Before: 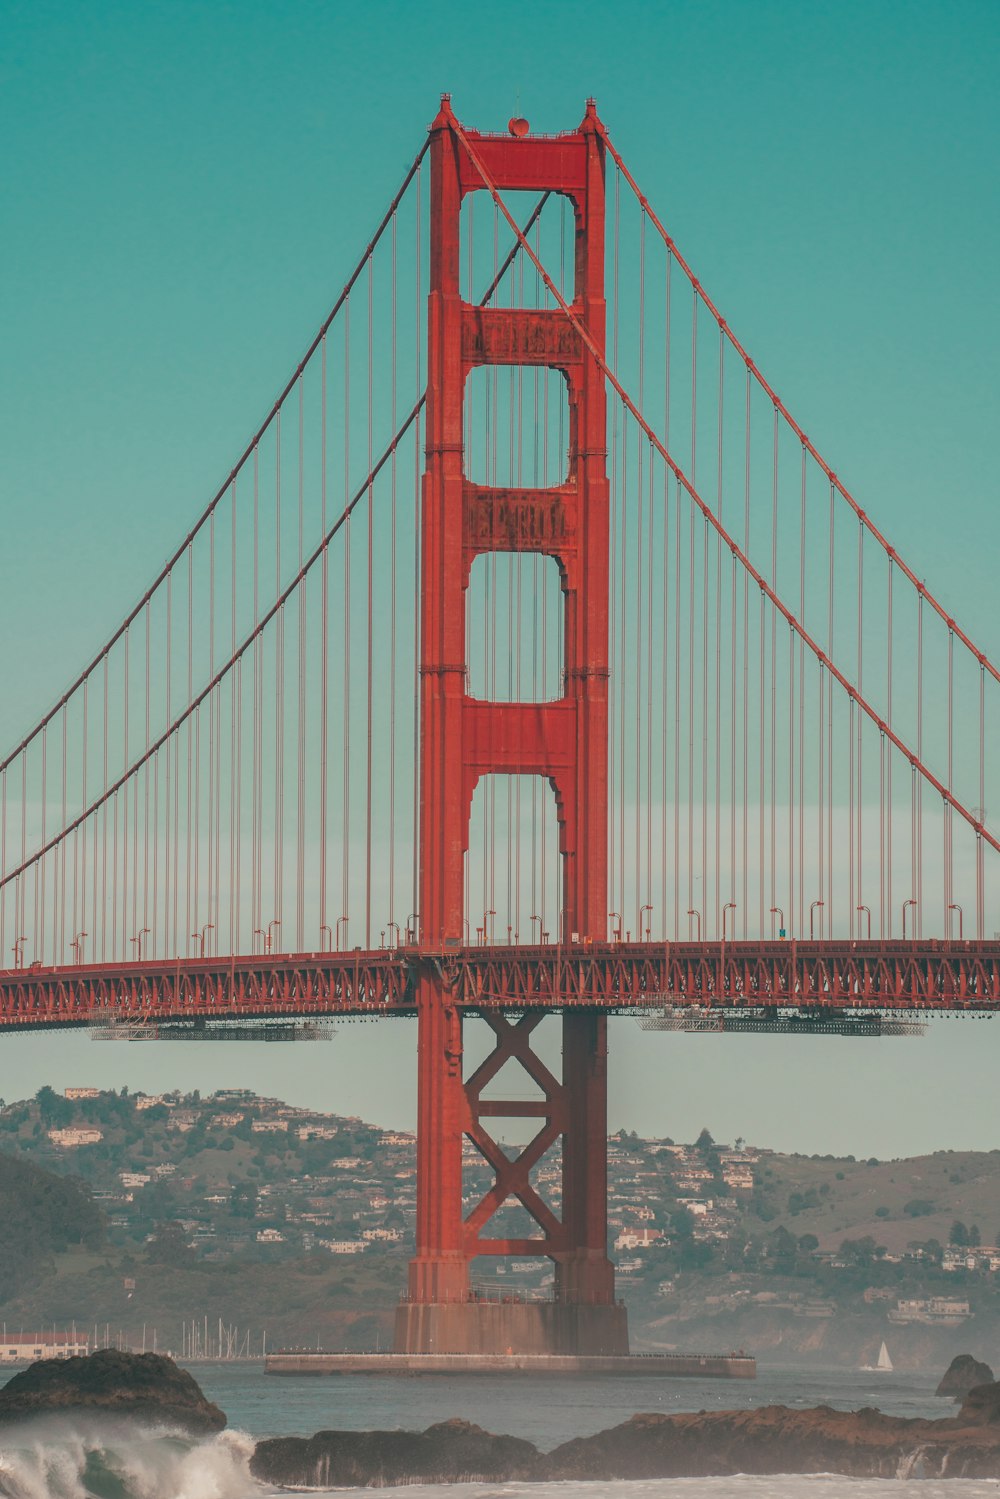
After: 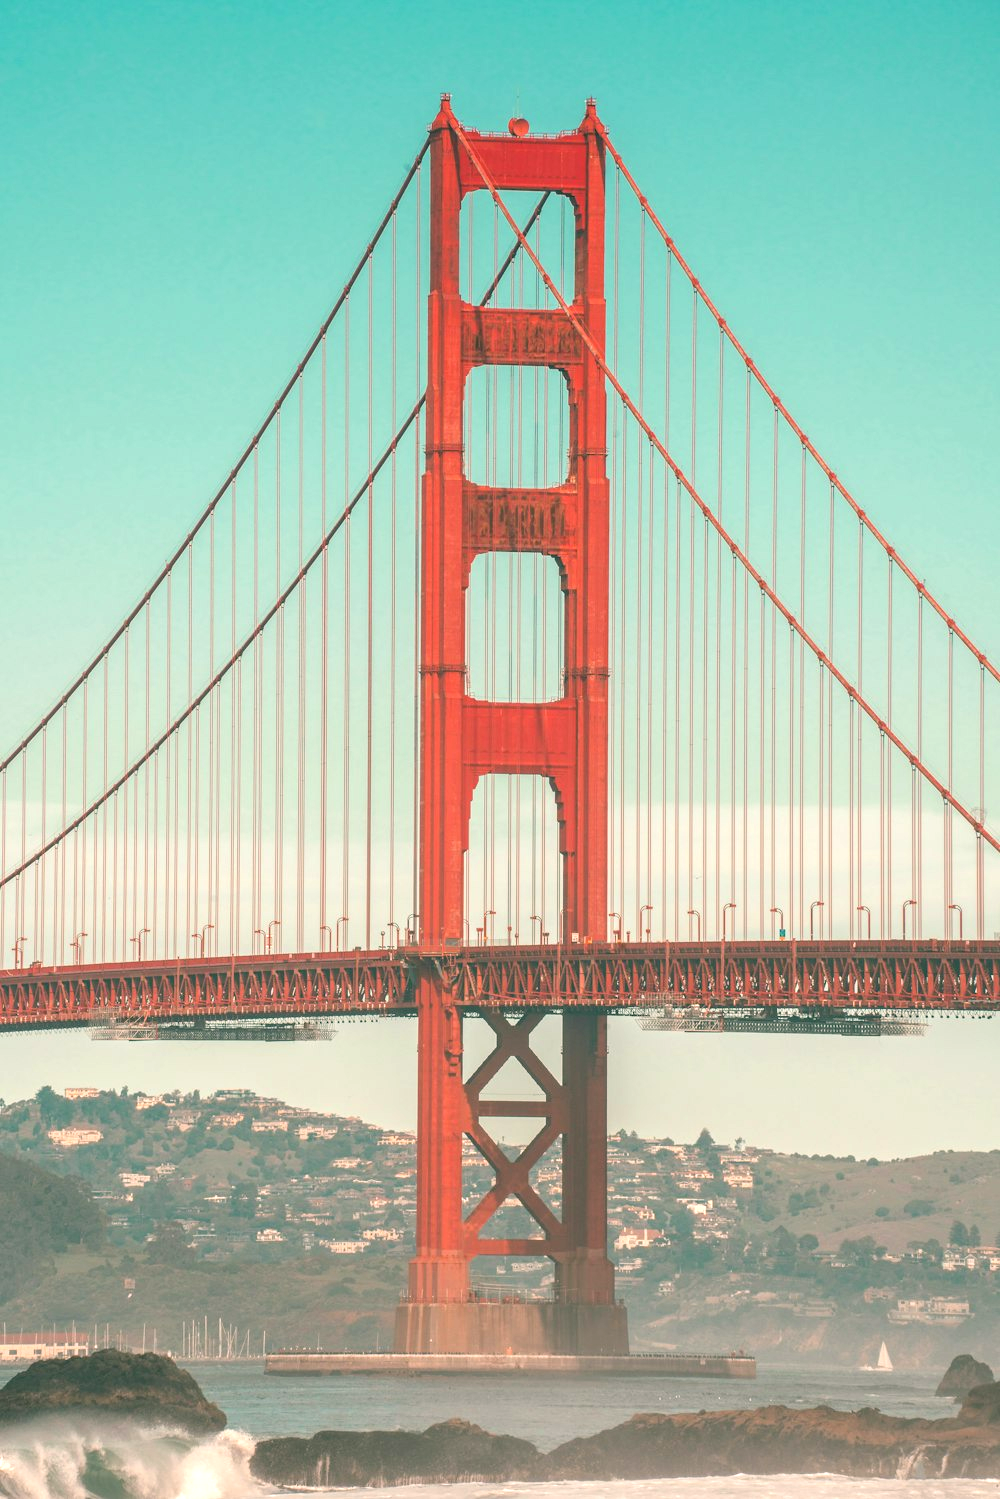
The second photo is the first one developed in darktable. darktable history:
color correction: highlights a* 4.28, highlights b* 4.93, shadows a* -7.28, shadows b* 4.73
exposure: black level correction 0, exposure 1 EV, compensate highlight preservation false
